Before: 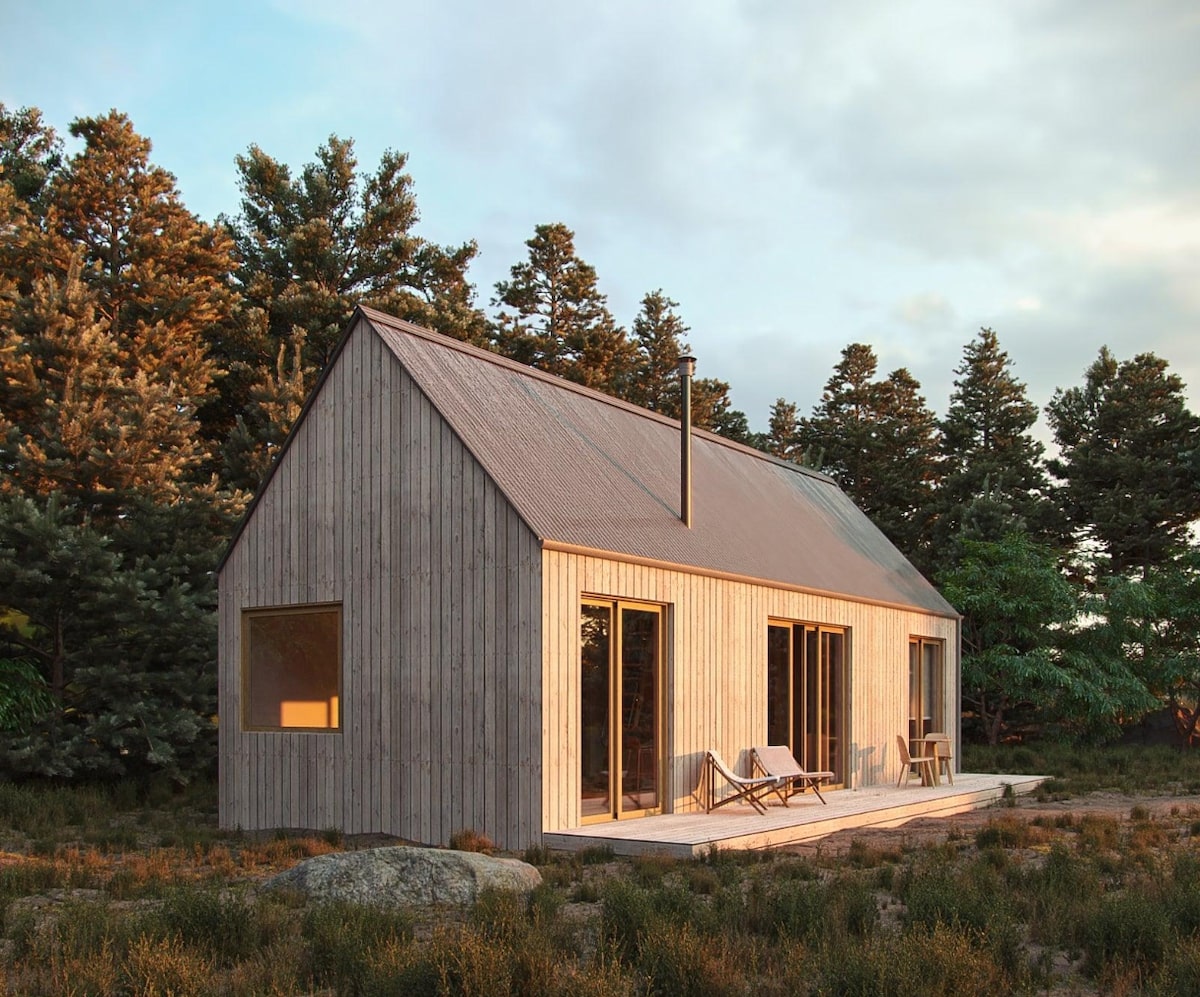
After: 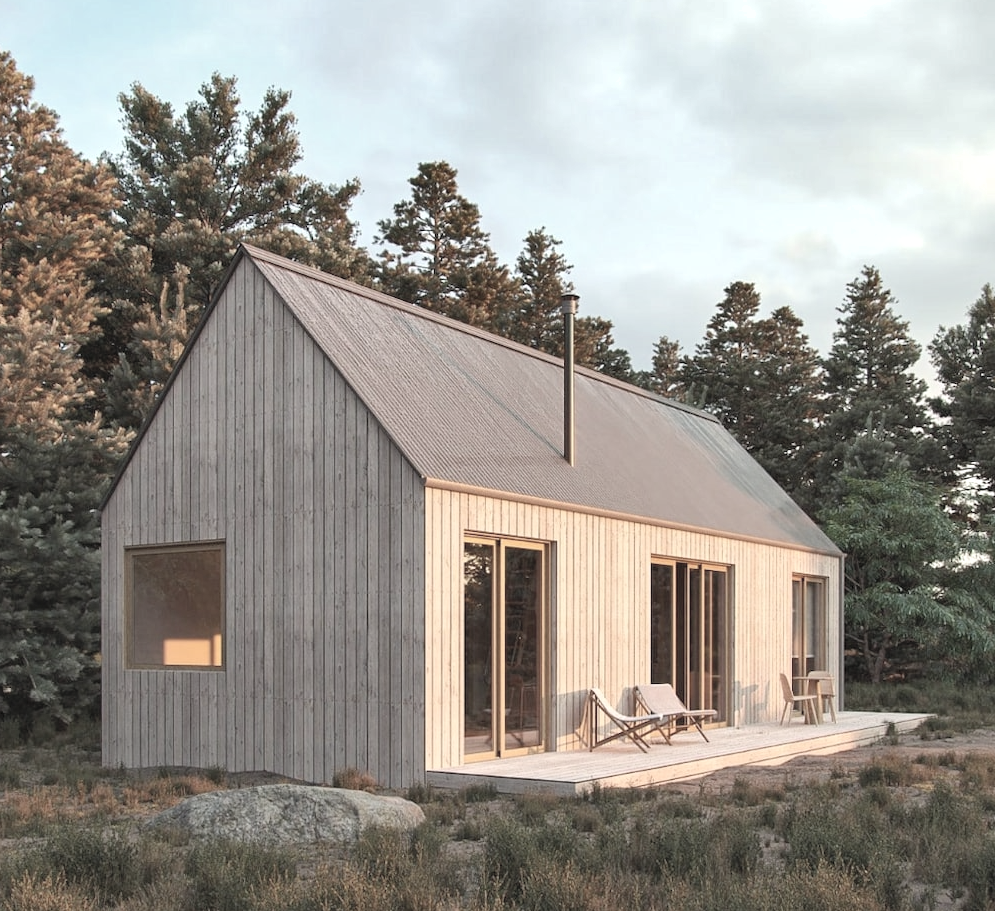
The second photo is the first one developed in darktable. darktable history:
crop: left 9.822%, top 6.28%, right 7.231%, bottom 2.254%
contrast brightness saturation: brightness 0.186, saturation -0.493
exposure: exposure 0.201 EV, compensate highlight preservation false
color zones: curves: ch0 [(0, 0.5) (0.143, 0.5) (0.286, 0.5) (0.429, 0.5) (0.571, 0.5) (0.714, 0.476) (0.857, 0.5) (1, 0.5)]; ch2 [(0, 0.5) (0.143, 0.5) (0.286, 0.5) (0.429, 0.5) (0.571, 0.5) (0.714, 0.487) (0.857, 0.5) (1, 0.5)]
shadows and highlights: shadows 33.13, highlights -47.05, compress 49.99%, soften with gaussian
